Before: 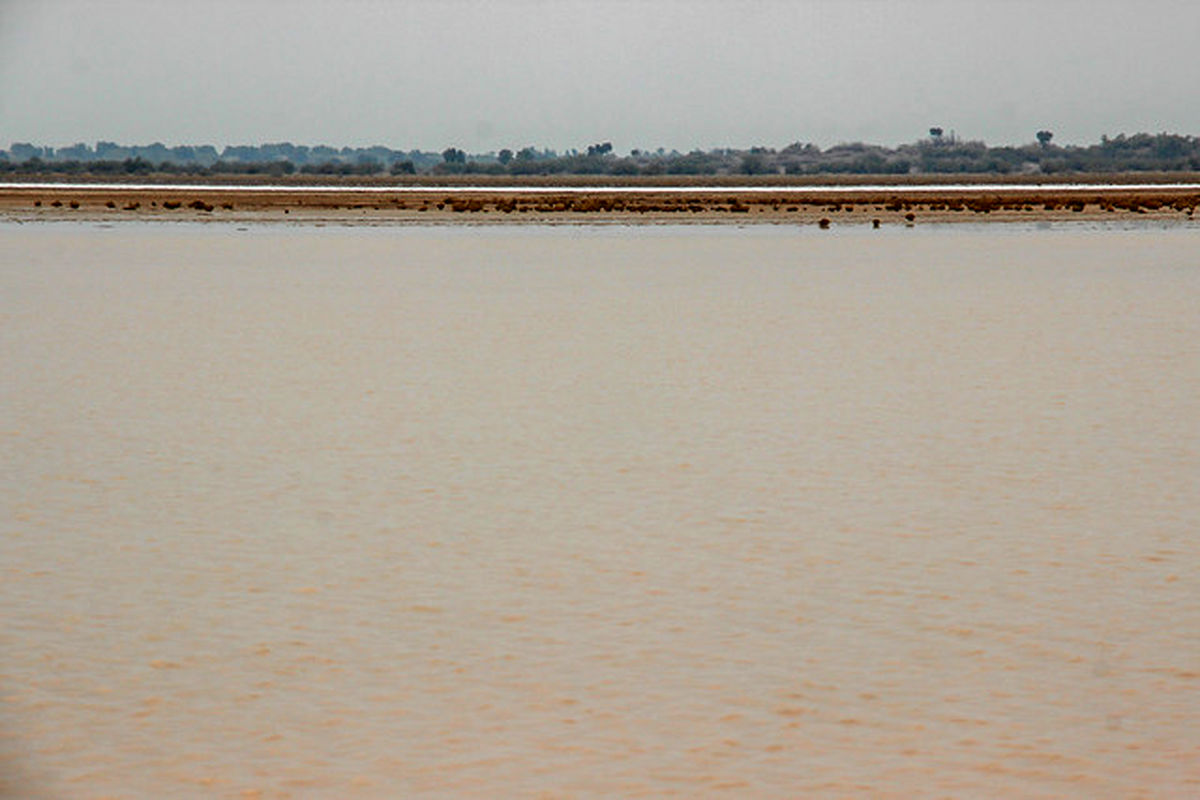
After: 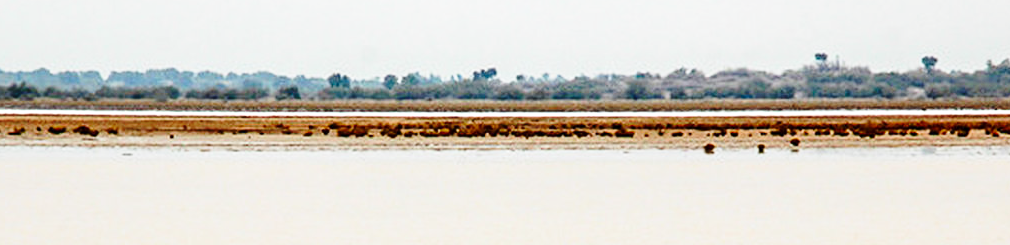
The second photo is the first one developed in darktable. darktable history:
color correction: highlights b* -0.045
base curve: curves: ch0 [(0, 0) (0.028, 0.03) (0.121, 0.232) (0.46, 0.748) (0.859, 0.968) (1, 1)], preserve colors none
crop and rotate: left 9.644%, top 9.442%, right 6.183%, bottom 59.89%
exposure: black level correction 0.001, exposure 0.498 EV, compensate exposure bias true, compensate highlight preservation false
